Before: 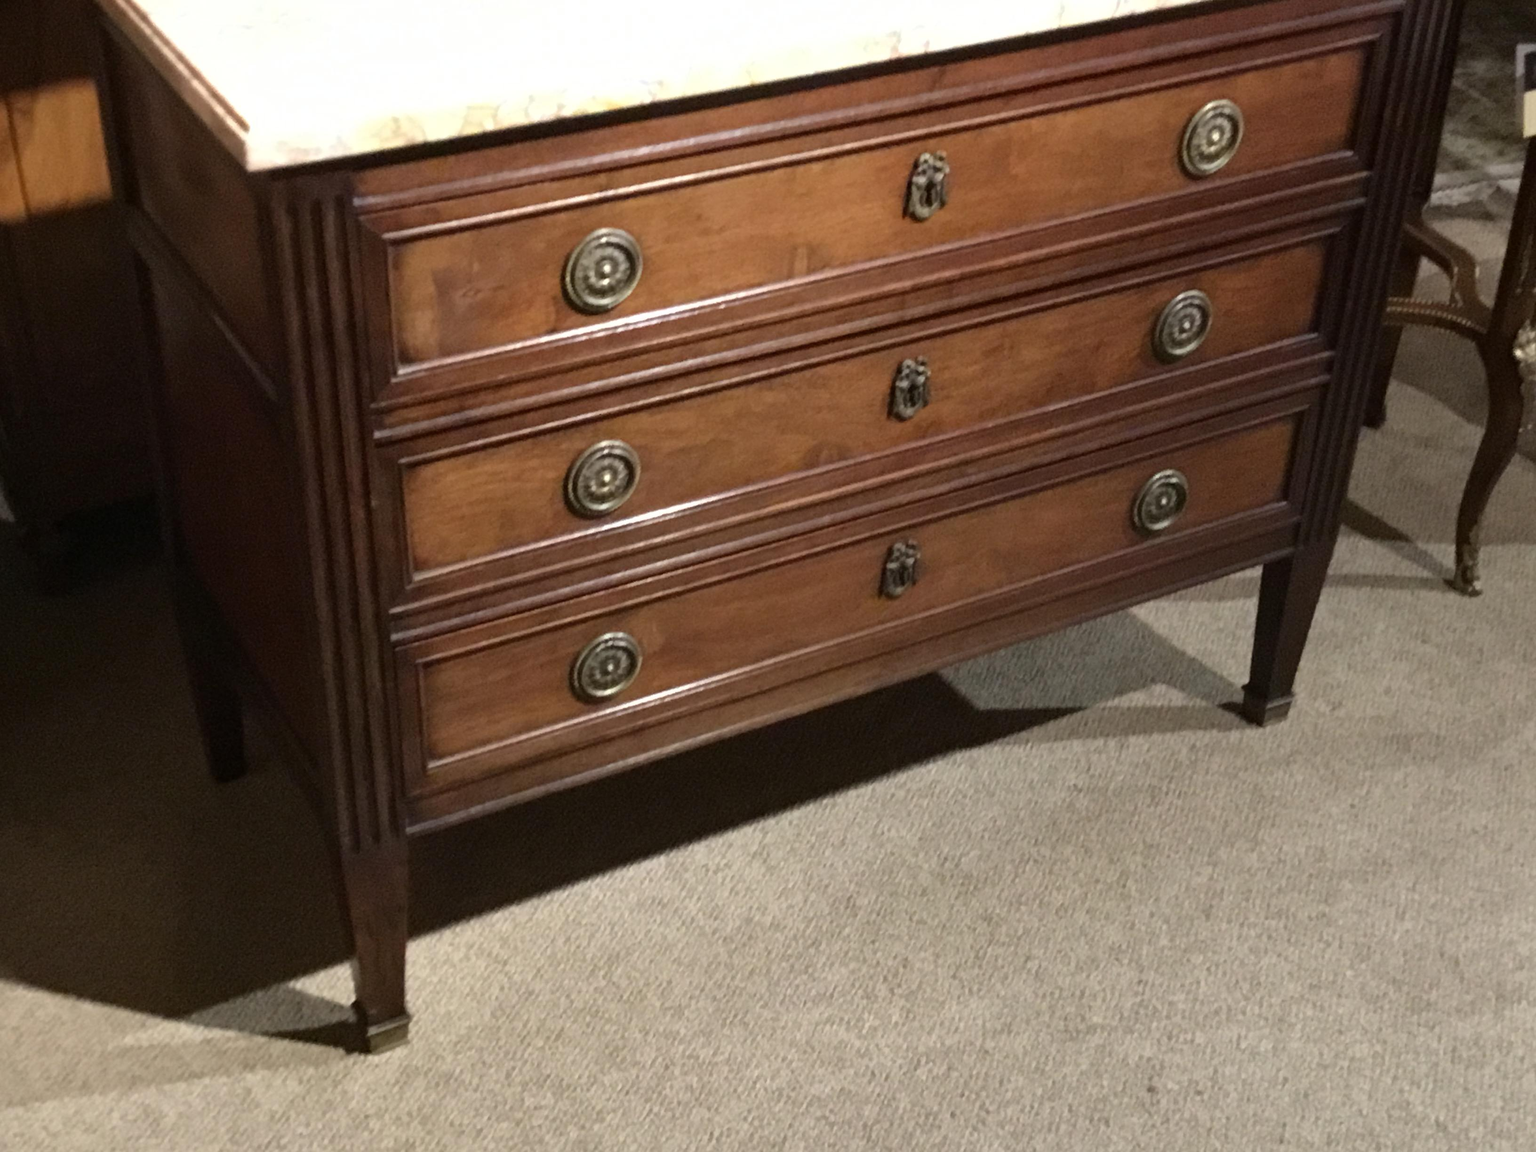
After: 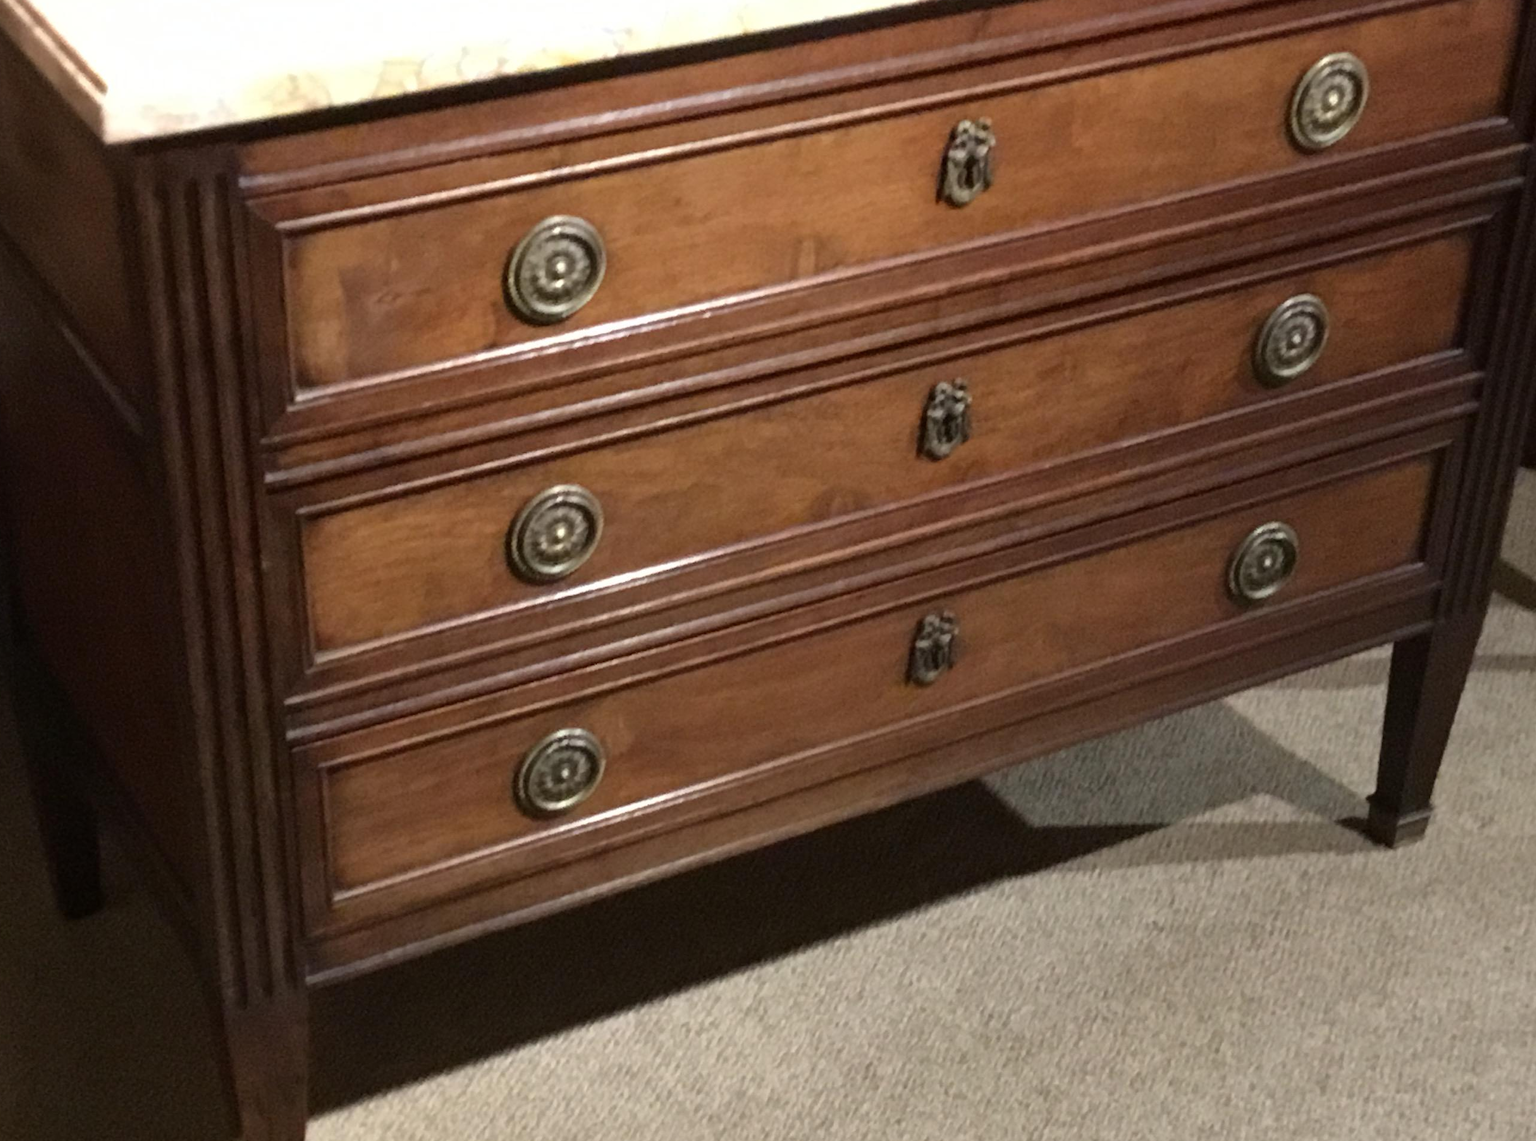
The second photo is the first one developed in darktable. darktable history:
crop and rotate: left 10.77%, top 5.1%, right 10.41%, bottom 16.76%
shadows and highlights: radius 334.93, shadows 63.48, highlights 6.06, compress 87.7%, highlights color adjustment 39.73%, soften with gaussian
